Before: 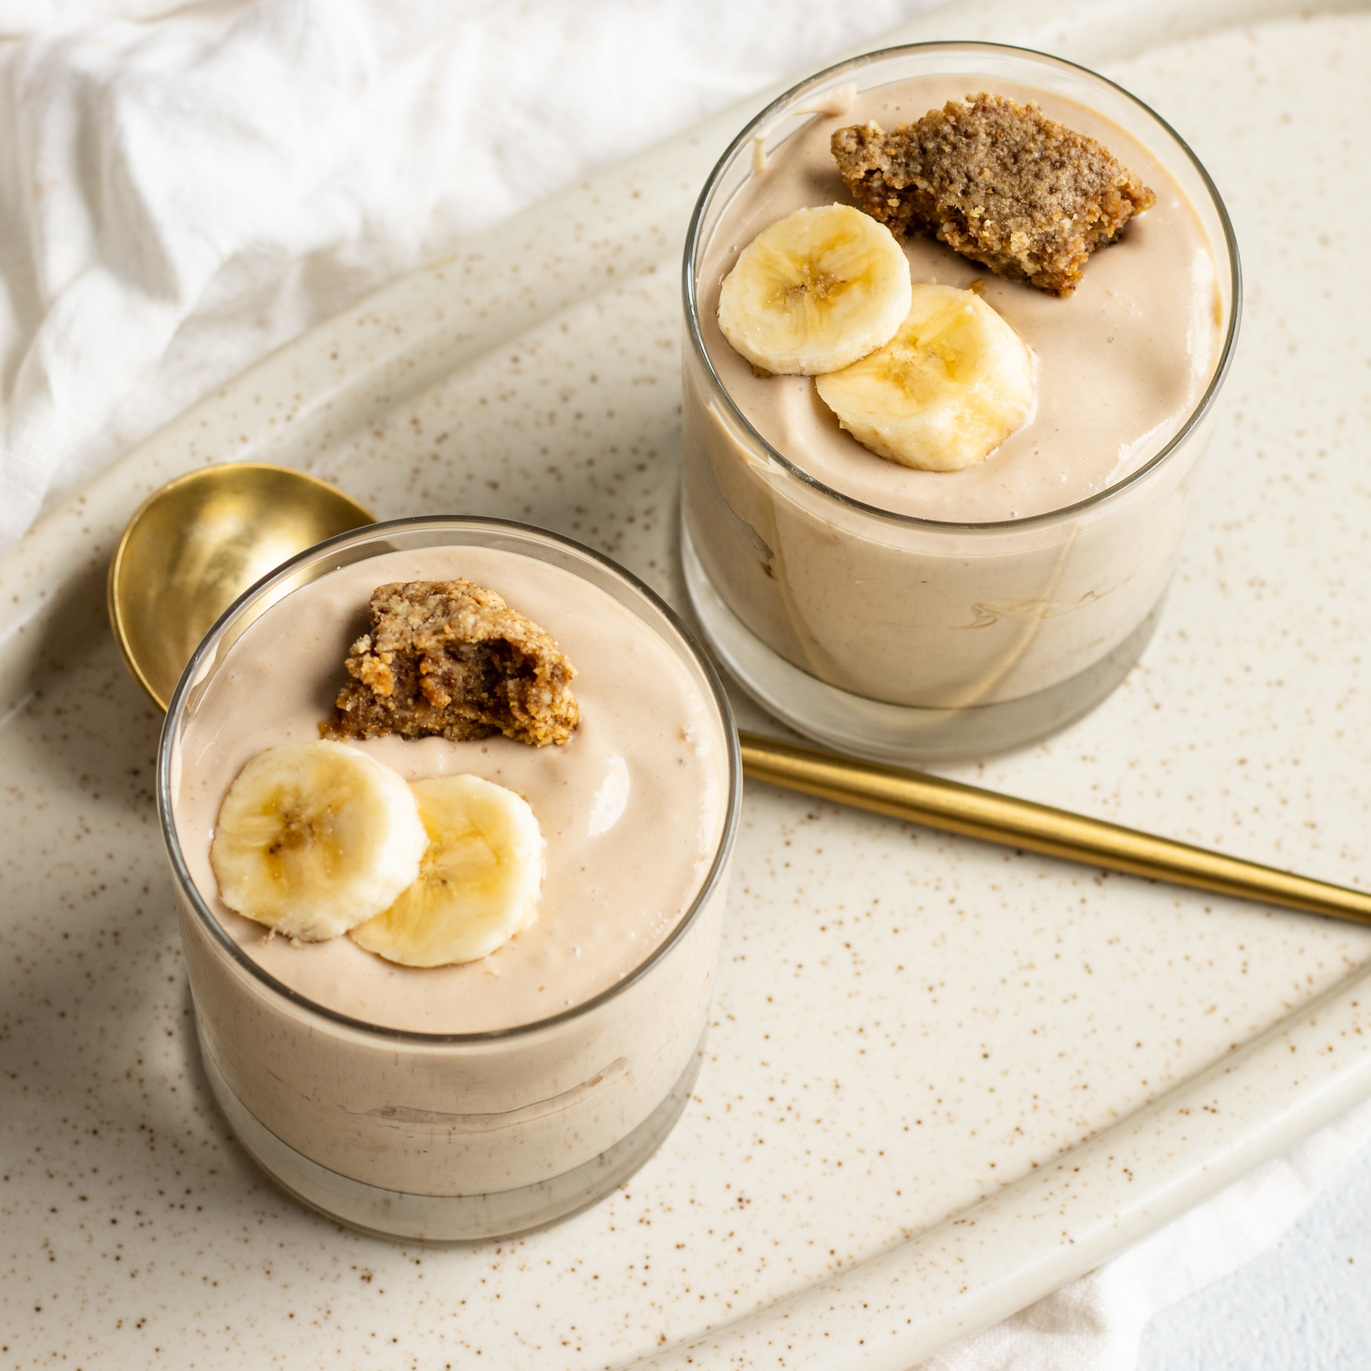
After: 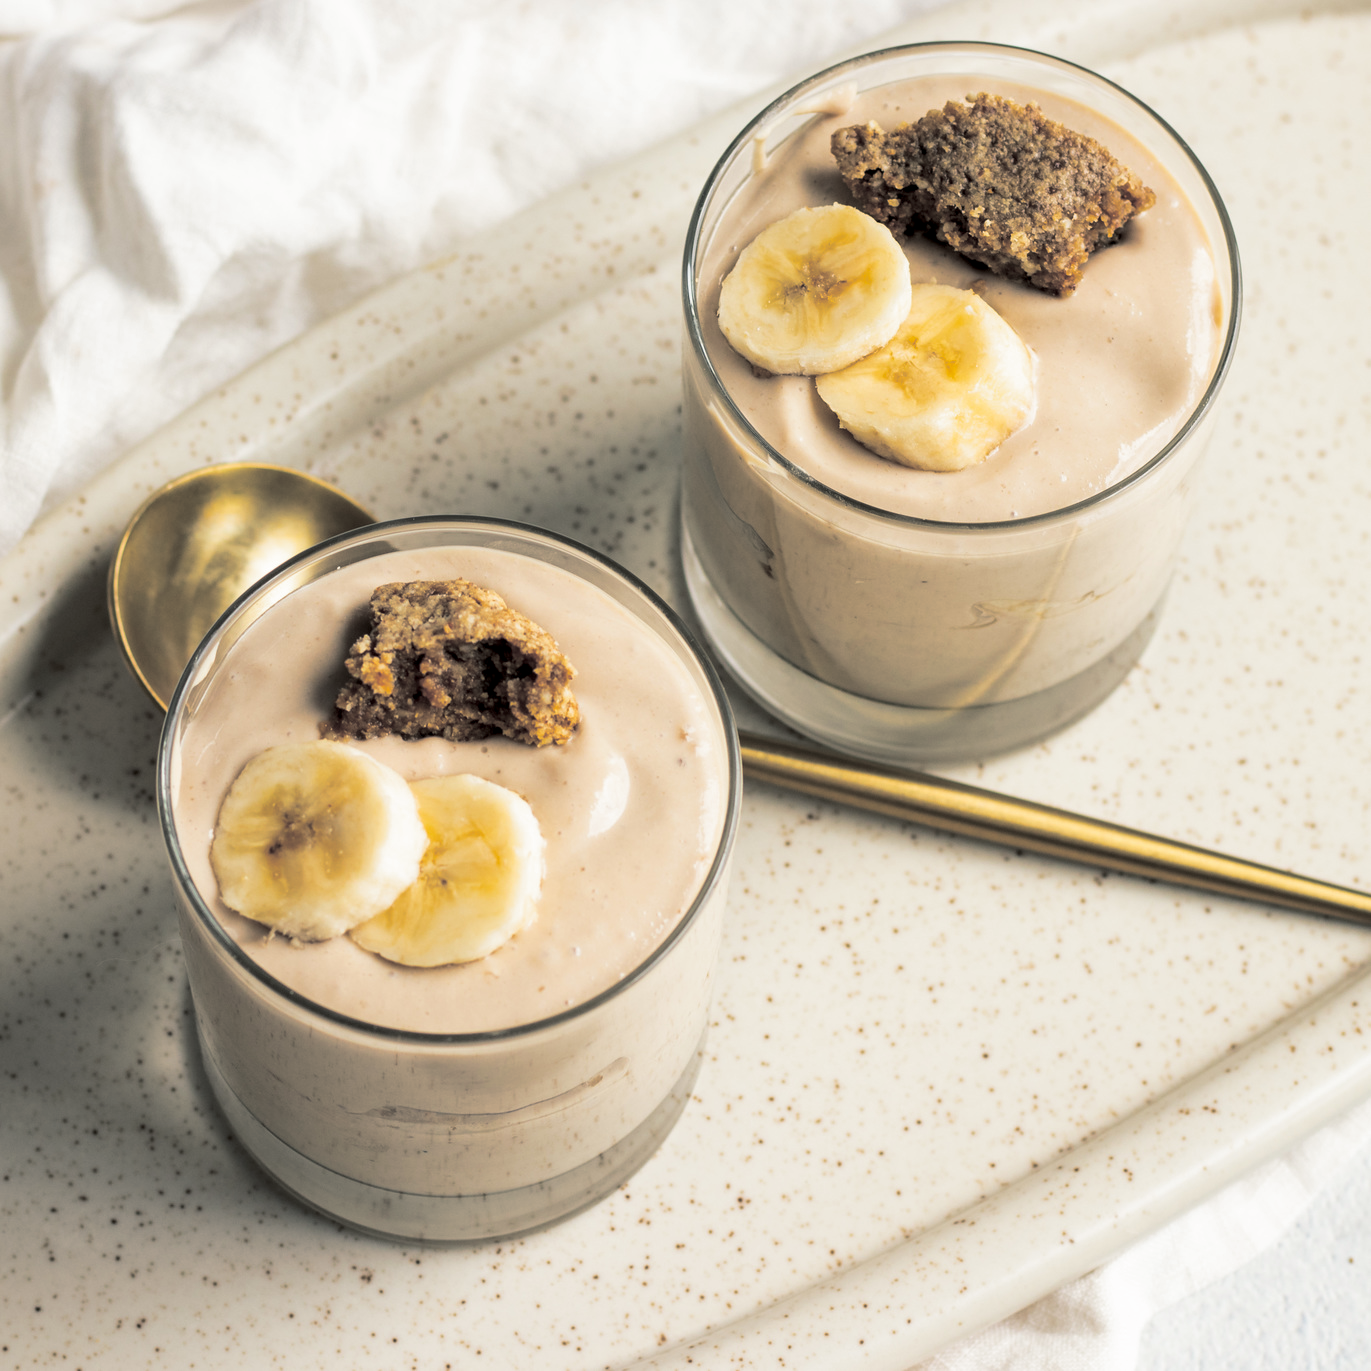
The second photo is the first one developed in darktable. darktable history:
exposure: black level correction 0.005, exposure 0.001 EV, compensate highlight preservation false
split-toning: shadows › hue 201.6°, shadows › saturation 0.16, highlights › hue 50.4°, highlights › saturation 0.2, balance -49.9
